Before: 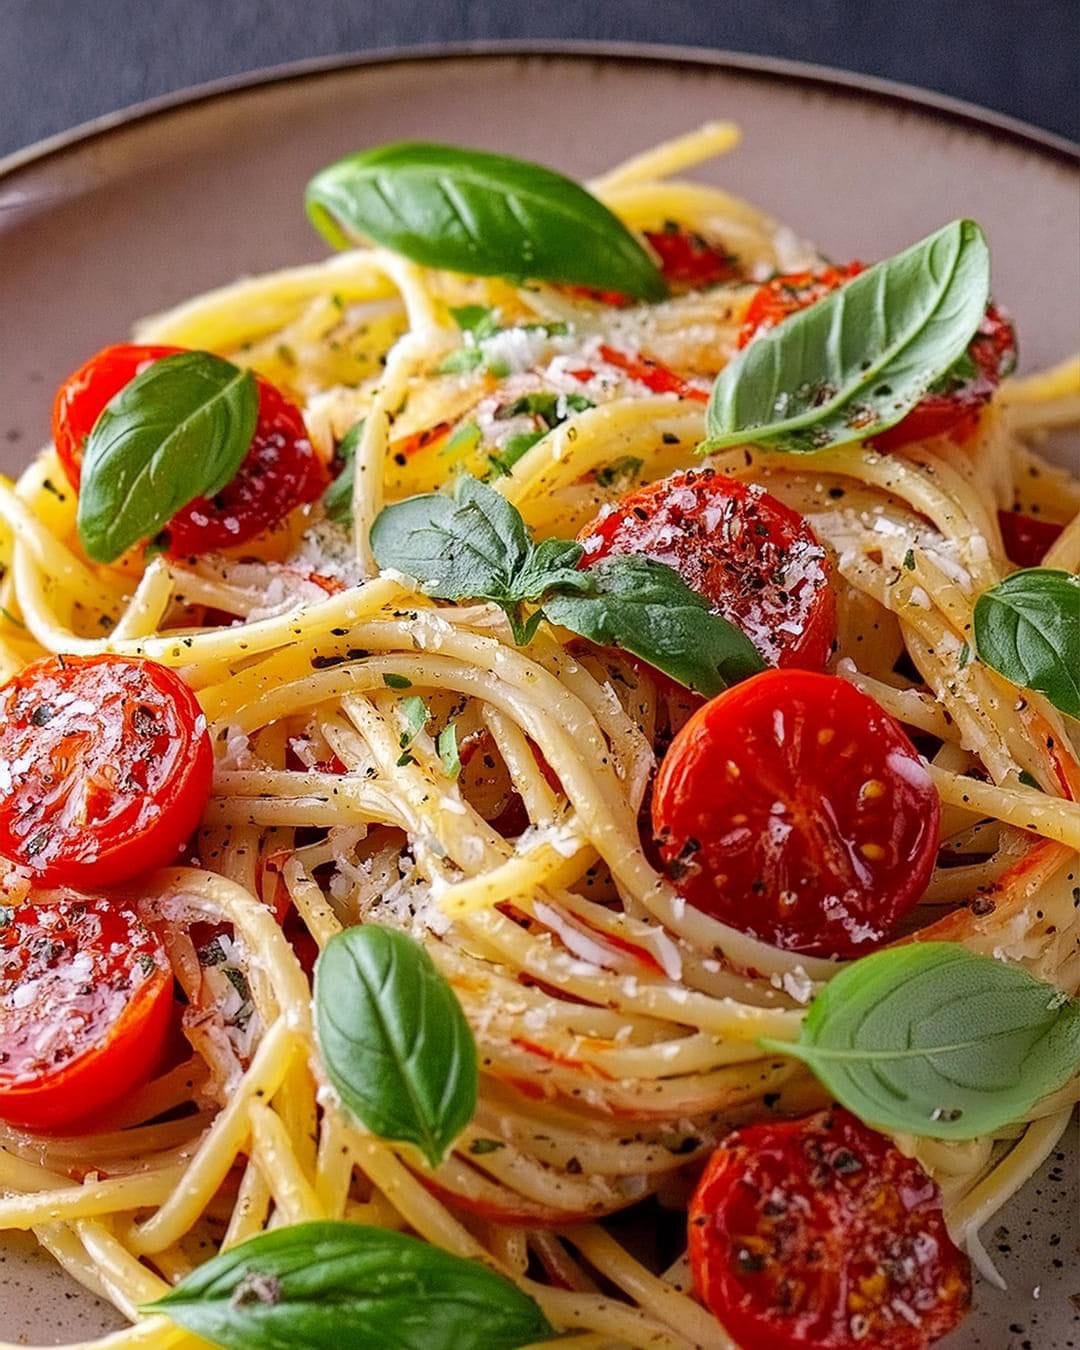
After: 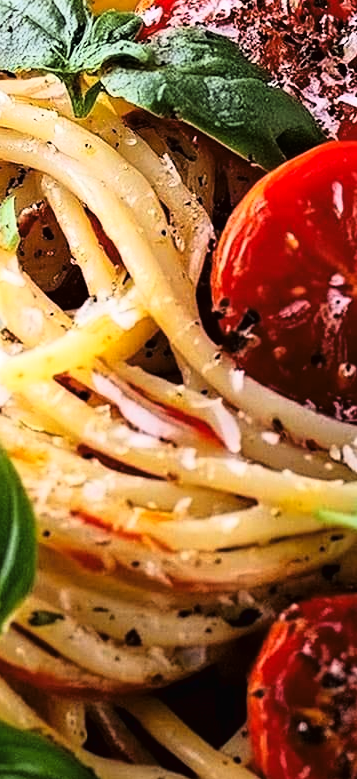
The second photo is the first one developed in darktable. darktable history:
crop: left 40.878%, top 39.176%, right 25.993%, bottom 3.081%
tone curve: curves: ch0 [(0.016, 0.011) (0.094, 0.016) (0.469, 0.508) (0.721, 0.862) (1, 1)], color space Lab, linked channels, preserve colors none
